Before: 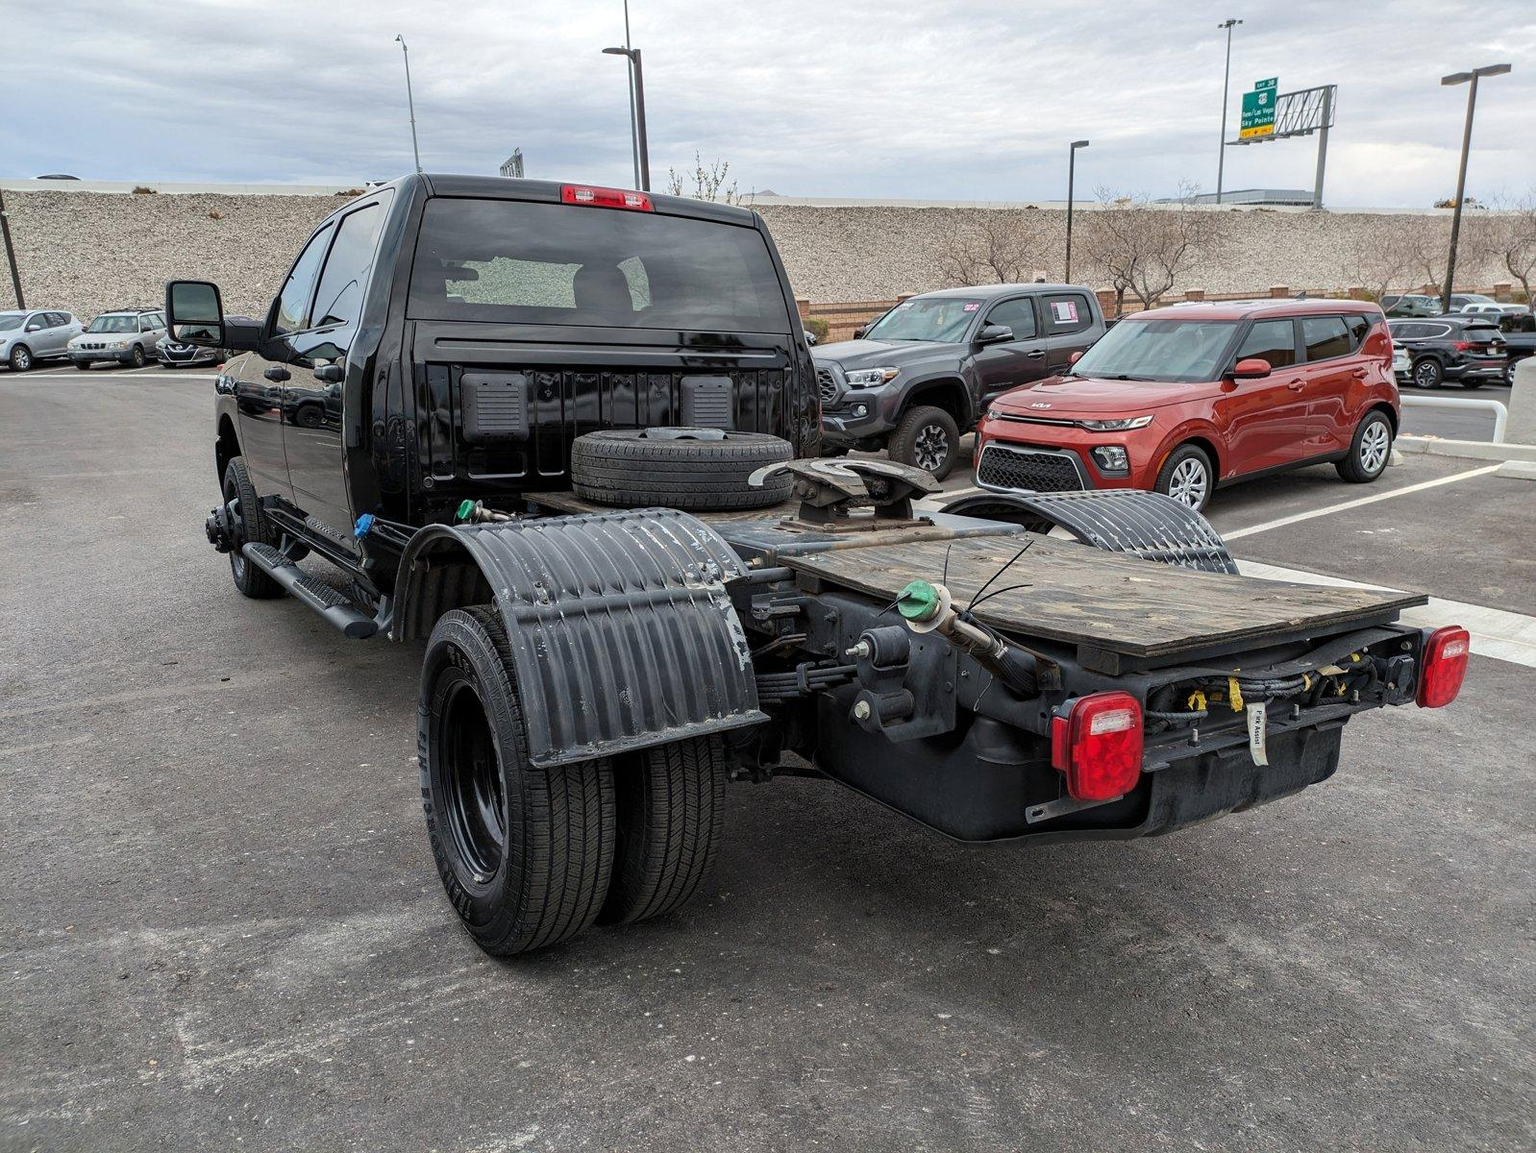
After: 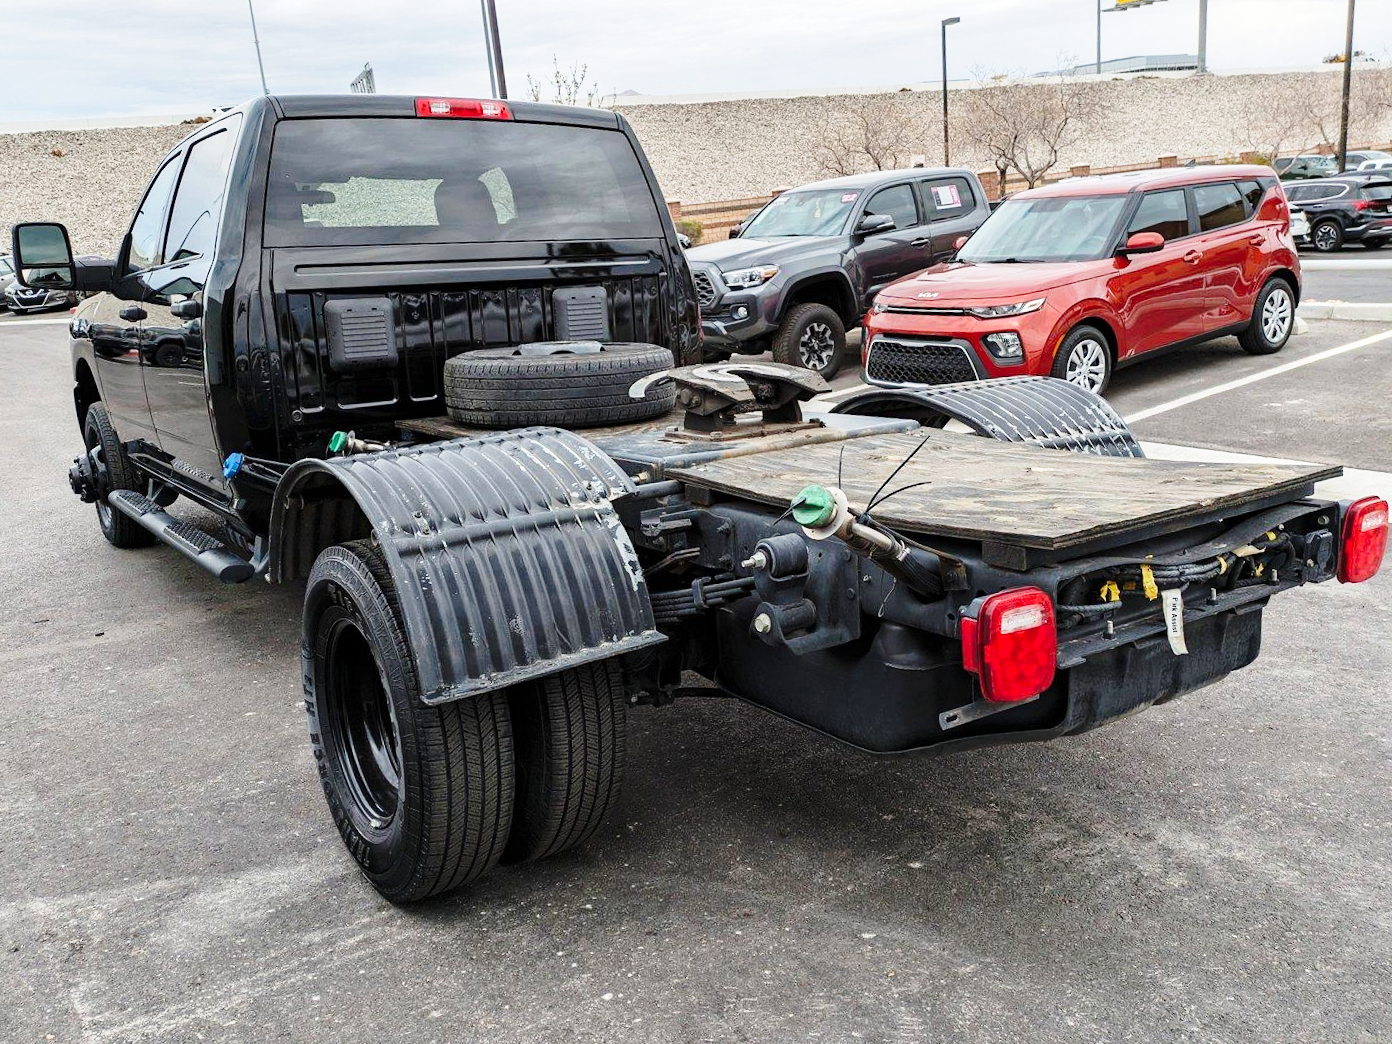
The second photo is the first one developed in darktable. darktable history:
base curve: curves: ch0 [(0, 0) (0.028, 0.03) (0.121, 0.232) (0.46, 0.748) (0.859, 0.968) (1, 1)], preserve colors none
crop and rotate: angle 3.69°, left 5.551%, top 5.691%
